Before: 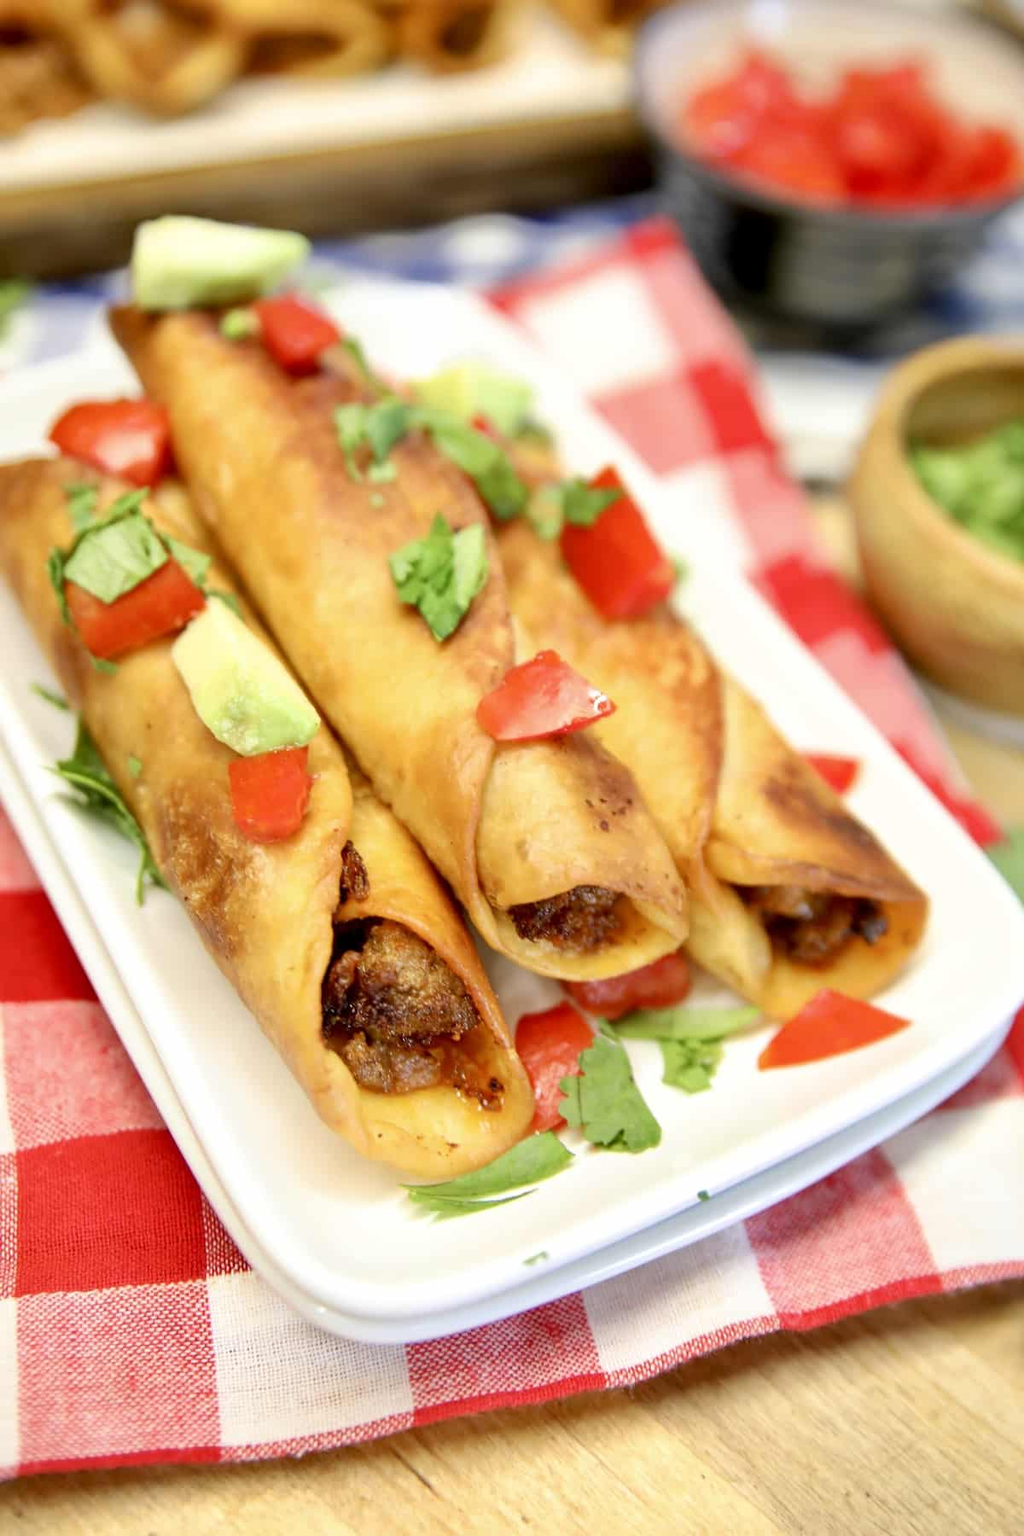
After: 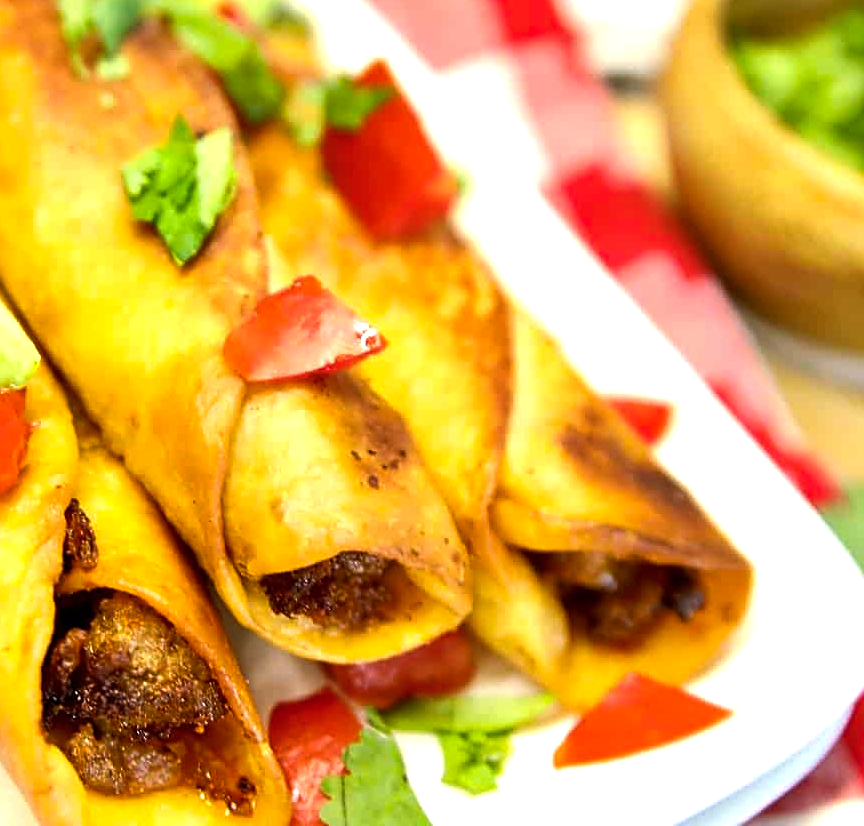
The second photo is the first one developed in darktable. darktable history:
color zones: curves: ch0 [(0, 0.5) (0.143, 0.5) (0.286, 0.5) (0.429, 0.5) (0.571, 0.5) (0.714, 0.476) (0.857, 0.5) (1, 0.5)]; ch2 [(0, 0.5) (0.143, 0.5) (0.286, 0.5) (0.429, 0.5) (0.571, 0.5) (0.714, 0.487) (0.857, 0.5) (1, 0.5)]
crop and rotate: left 27.938%, top 27.046%, bottom 27.046%
color balance rgb: perceptual brilliance grading › highlights 14.29%, perceptual brilliance grading › mid-tones -5.92%, perceptual brilliance grading › shadows -26.83%, global vibrance 31.18%
sharpen: on, module defaults
